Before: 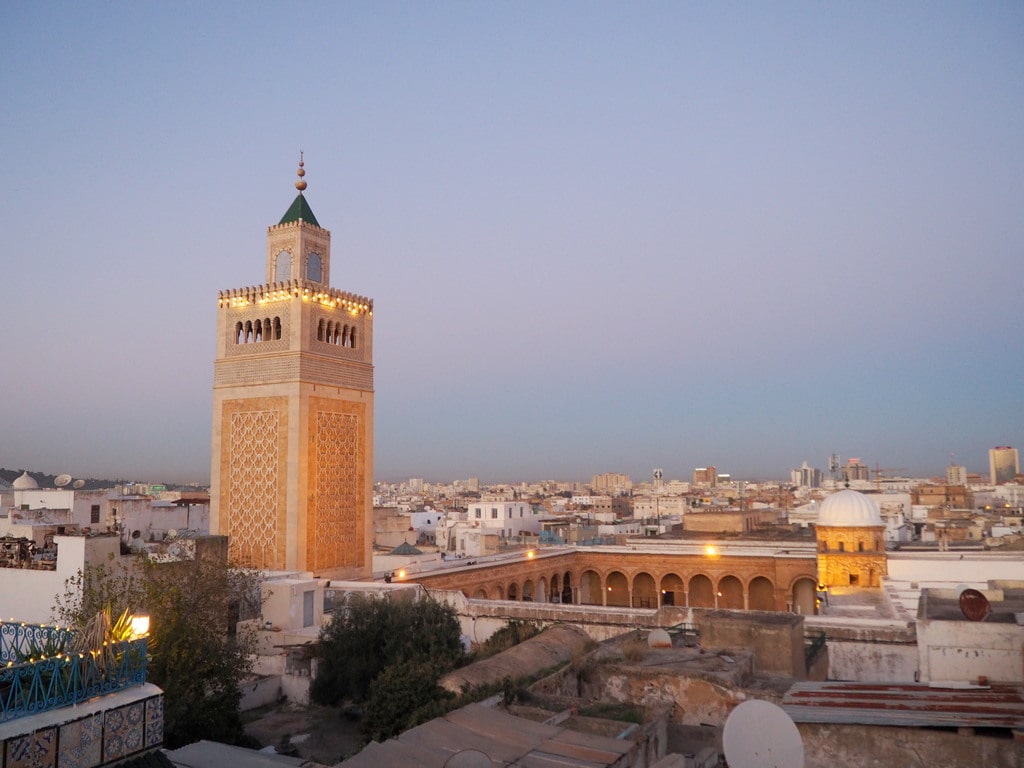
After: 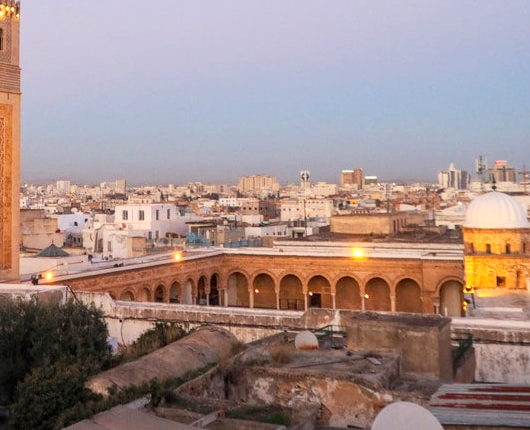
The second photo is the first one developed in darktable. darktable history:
exposure: black level correction 0.001, exposure -0.125 EV, compensate exposure bias true, compensate highlight preservation false
crop: left 34.479%, top 38.822%, right 13.718%, bottom 5.172%
contrast brightness saturation: contrast 0.2, brightness 0.16, saturation 0.22
local contrast: on, module defaults
